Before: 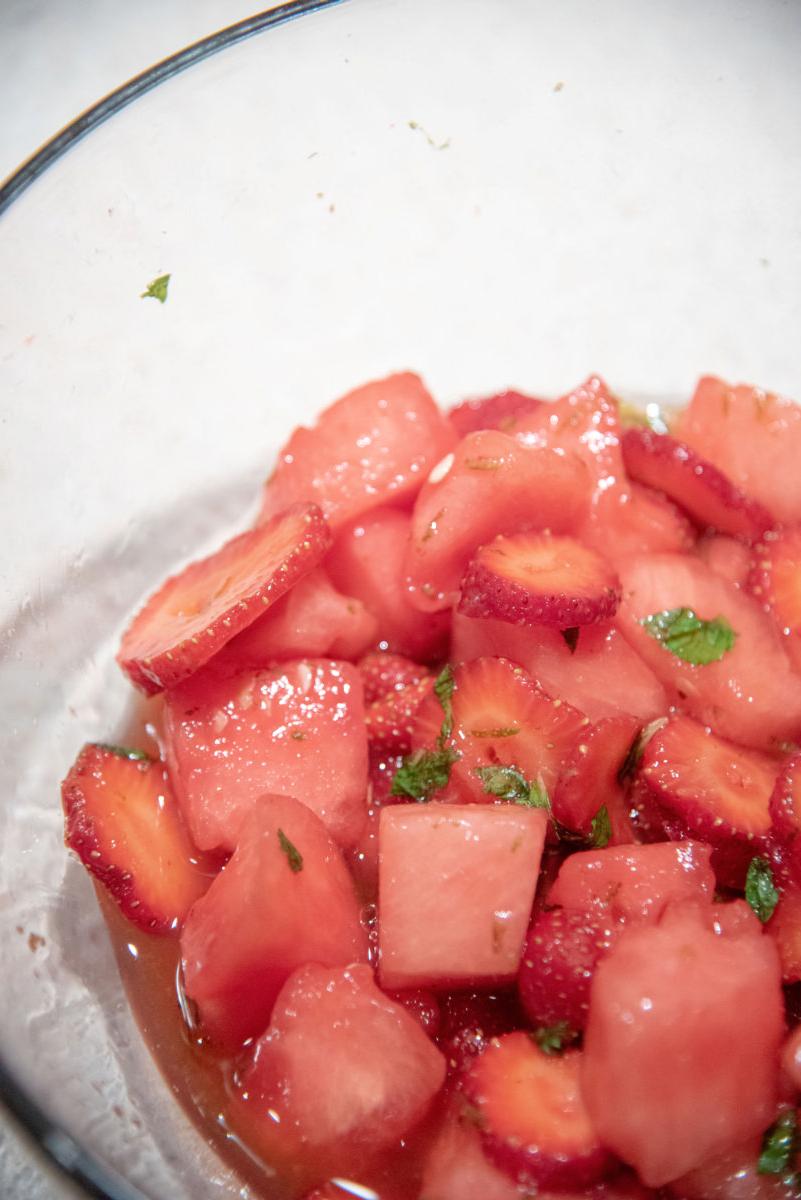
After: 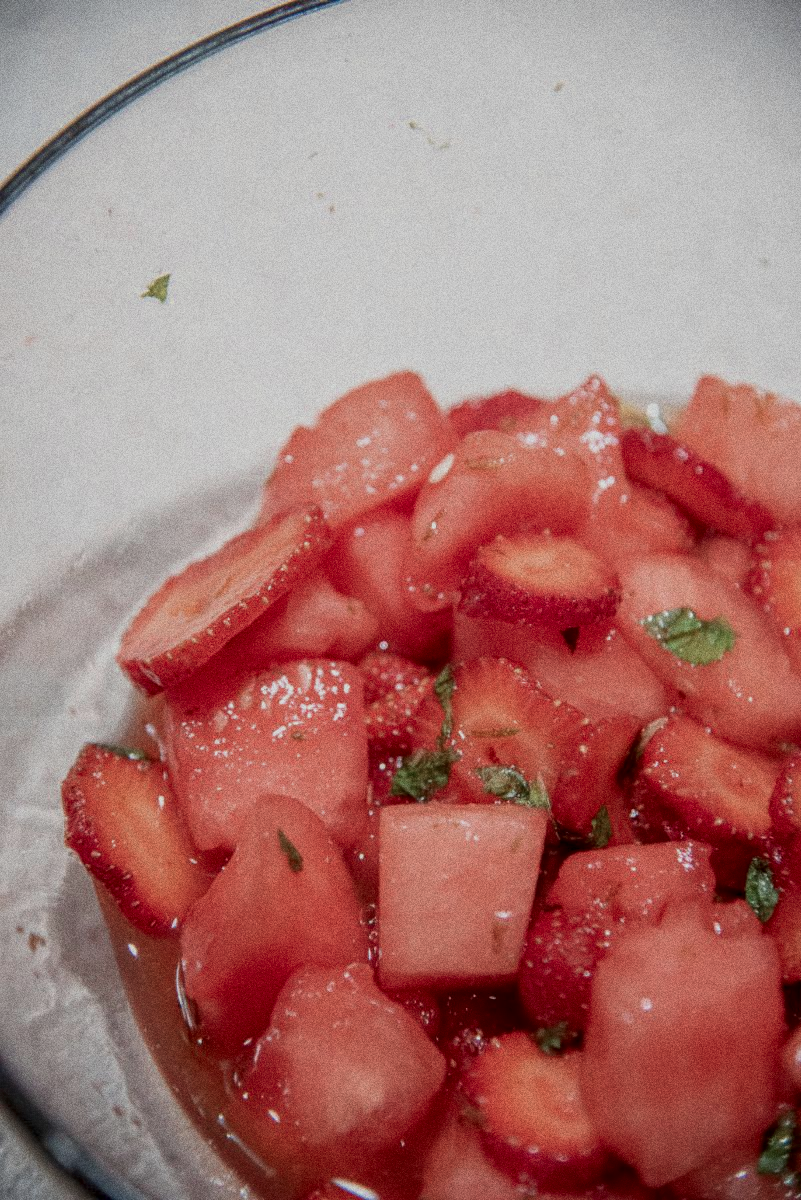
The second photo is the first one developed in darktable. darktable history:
color zones: curves: ch0 [(0, 0.473) (0.001, 0.473) (0.226, 0.548) (0.4, 0.589) (0.525, 0.54) (0.728, 0.403) (0.999, 0.473) (1, 0.473)]; ch1 [(0, 0.619) (0.001, 0.619) (0.234, 0.388) (0.4, 0.372) (0.528, 0.422) (0.732, 0.53) (0.999, 0.619) (1, 0.619)]; ch2 [(0, 0.547) (0.001, 0.547) (0.226, 0.45) (0.4, 0.525) (0.525, 0.585) (0.8, 0.511) (0.999, 0.547) (1, 0.547)]
grain: coarseness 0.09 ISO, strength 40%
exposure: black level correction 0, exposure -0.766 EV, compensate highlight preservation false
local contrast: on, module defaults
